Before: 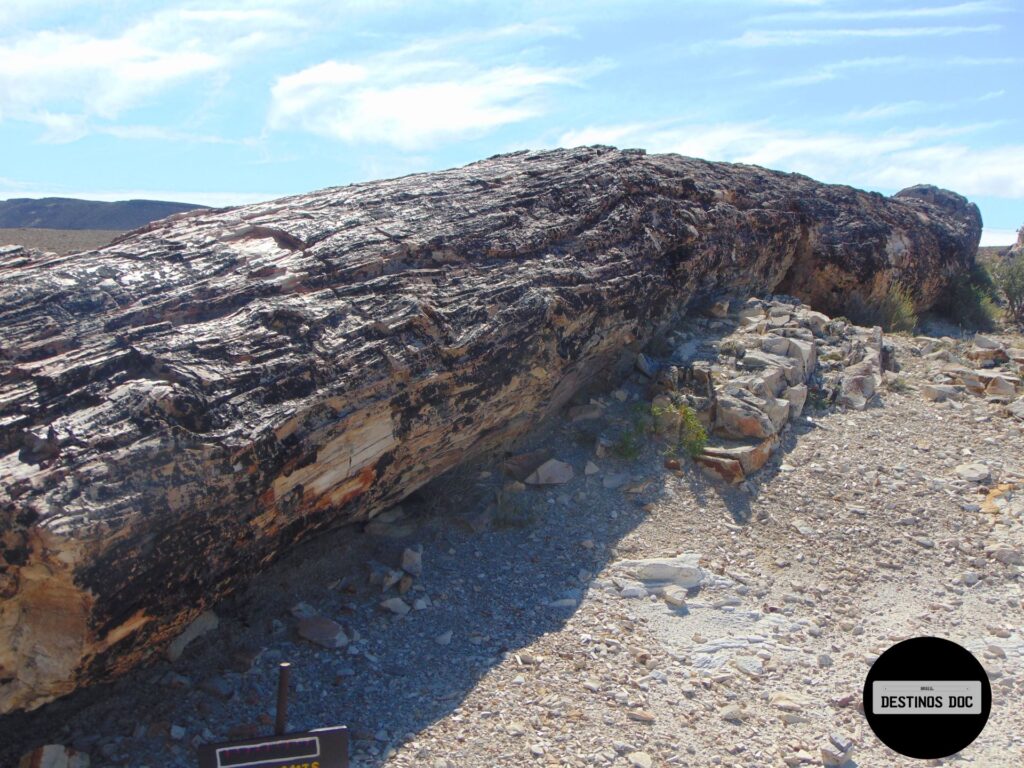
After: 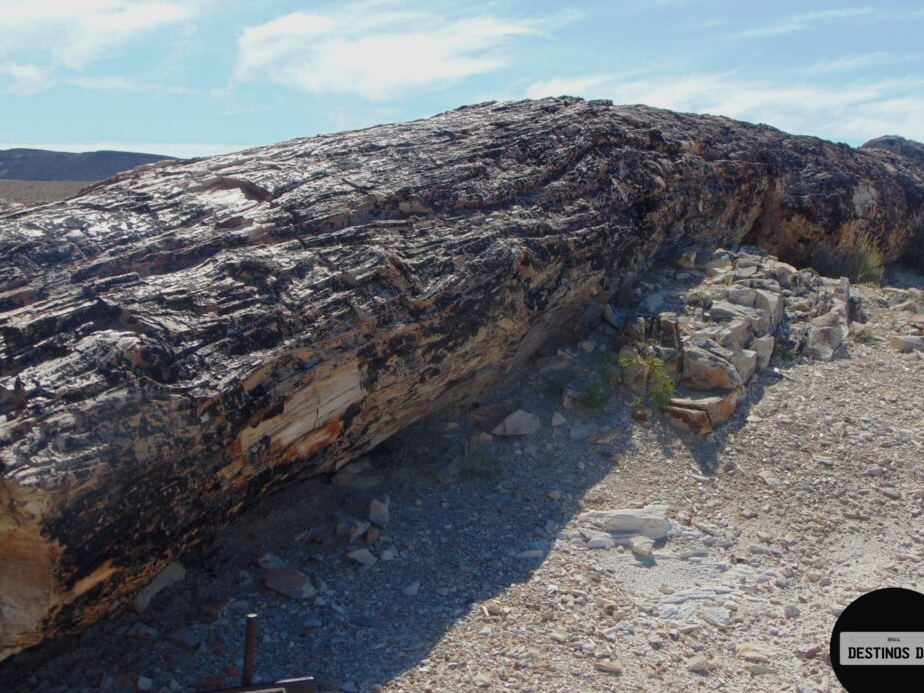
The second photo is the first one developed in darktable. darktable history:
crop: left 3.305%, top 6.436%, right 6.389%, bottom 3.258%
contrast brightness saturation: contrast -0.08, brightness -0.04, saturation -0.11
exposure: black level correction 0.009, exposure -0.159 EV, compensate highlight preservation false
